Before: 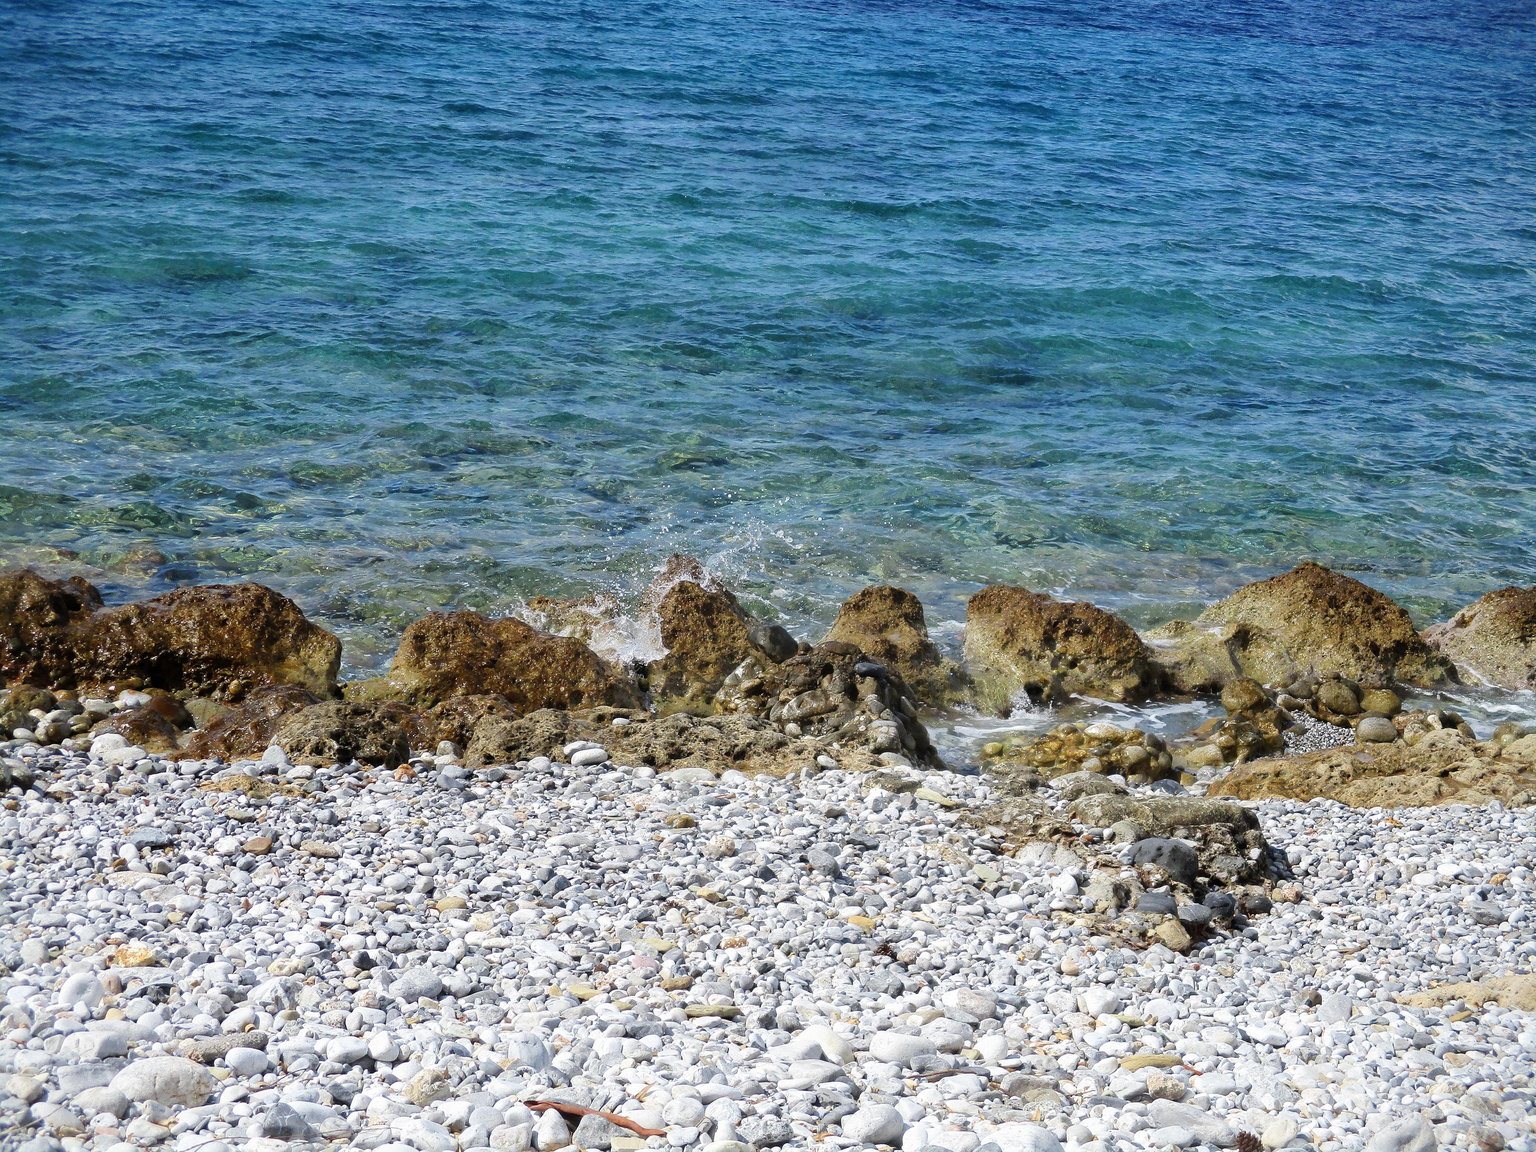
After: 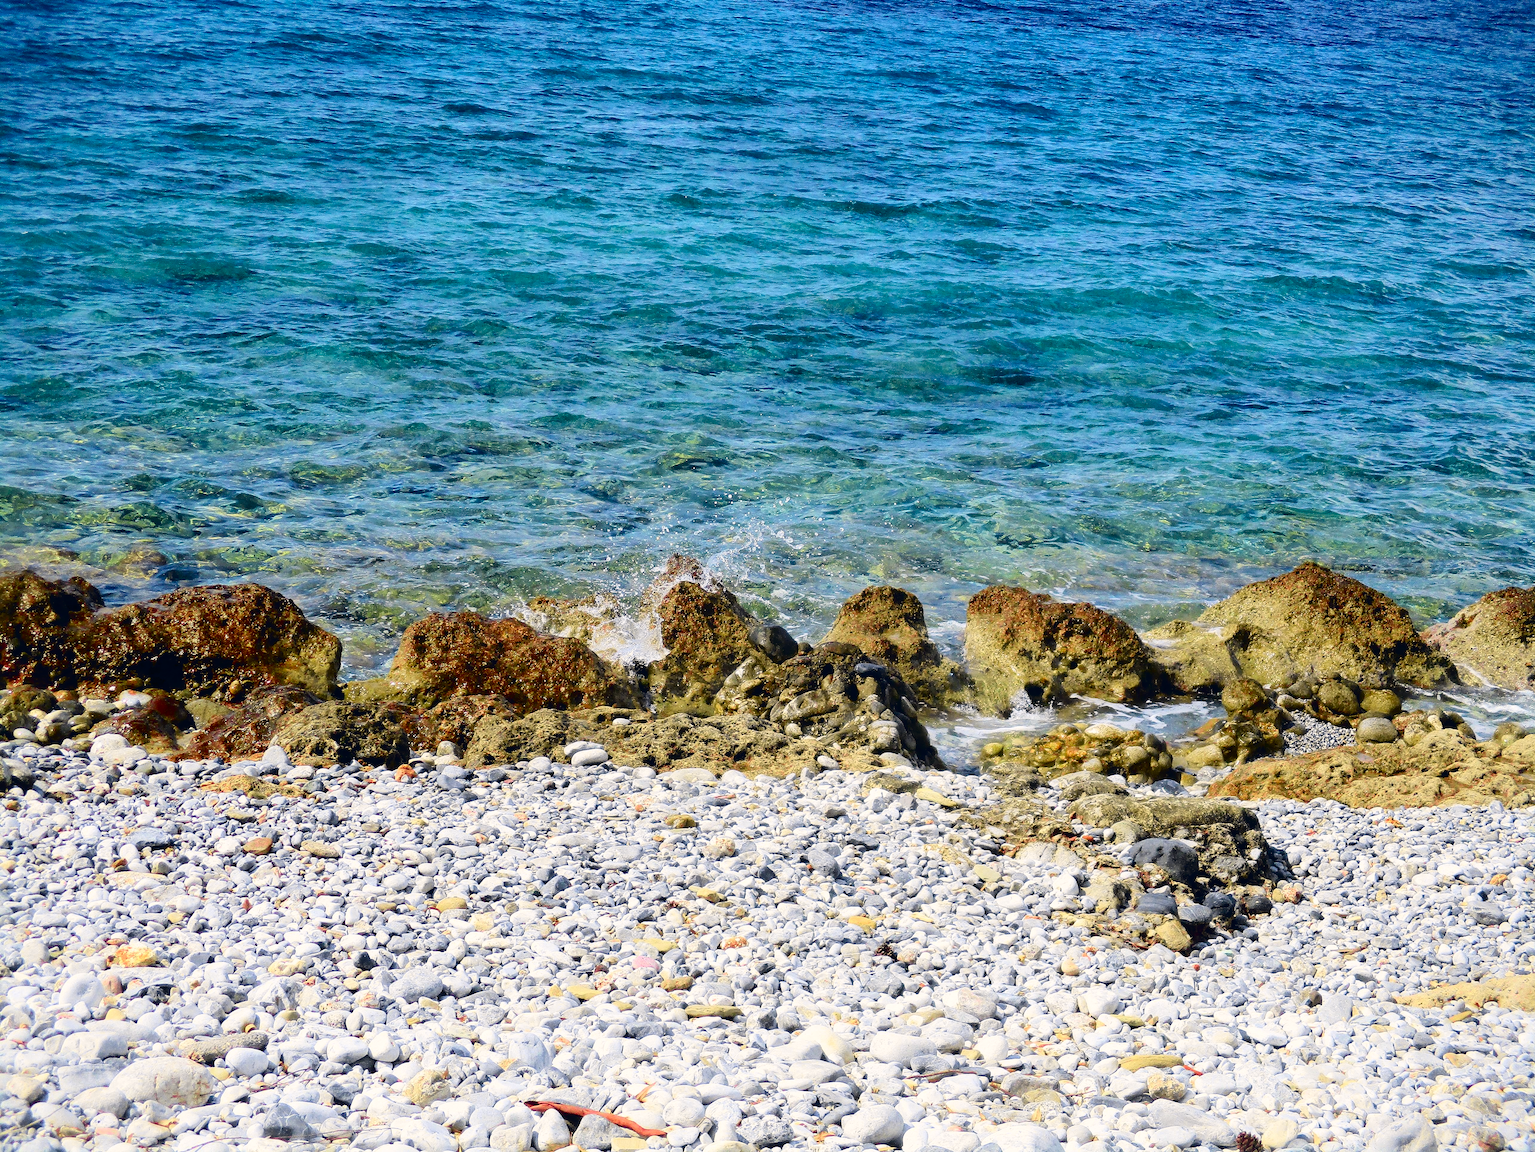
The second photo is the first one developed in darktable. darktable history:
color balance rgb: highlights gain › chroma 1.35%, highlights gain › hue 56.94°, global offset › chroma 0.057%, global offset › hue 253.48°, perceptual saturation grading › global saturation 15.078%
tone curve: curves: ch0 [(0, 0.01) (0.133, 0.057) (0.338, 0.327) (0.494, 0.55) (0.726, 0.807) (1, 1)]; ch1 [(0, 0) (0.346, 0.324) (0.45, 0.431) (0.5, 0.5) (0.522, 0.517) (0.543, 0.578) (1, 1)]; ch2 [(0, 0) (0.44, 0.424) (0.501, 0.499) (0.564, 0.611) (0.622, 0.667) (0.707, 0.746) (1, 1)], color space Lab, independent channels
